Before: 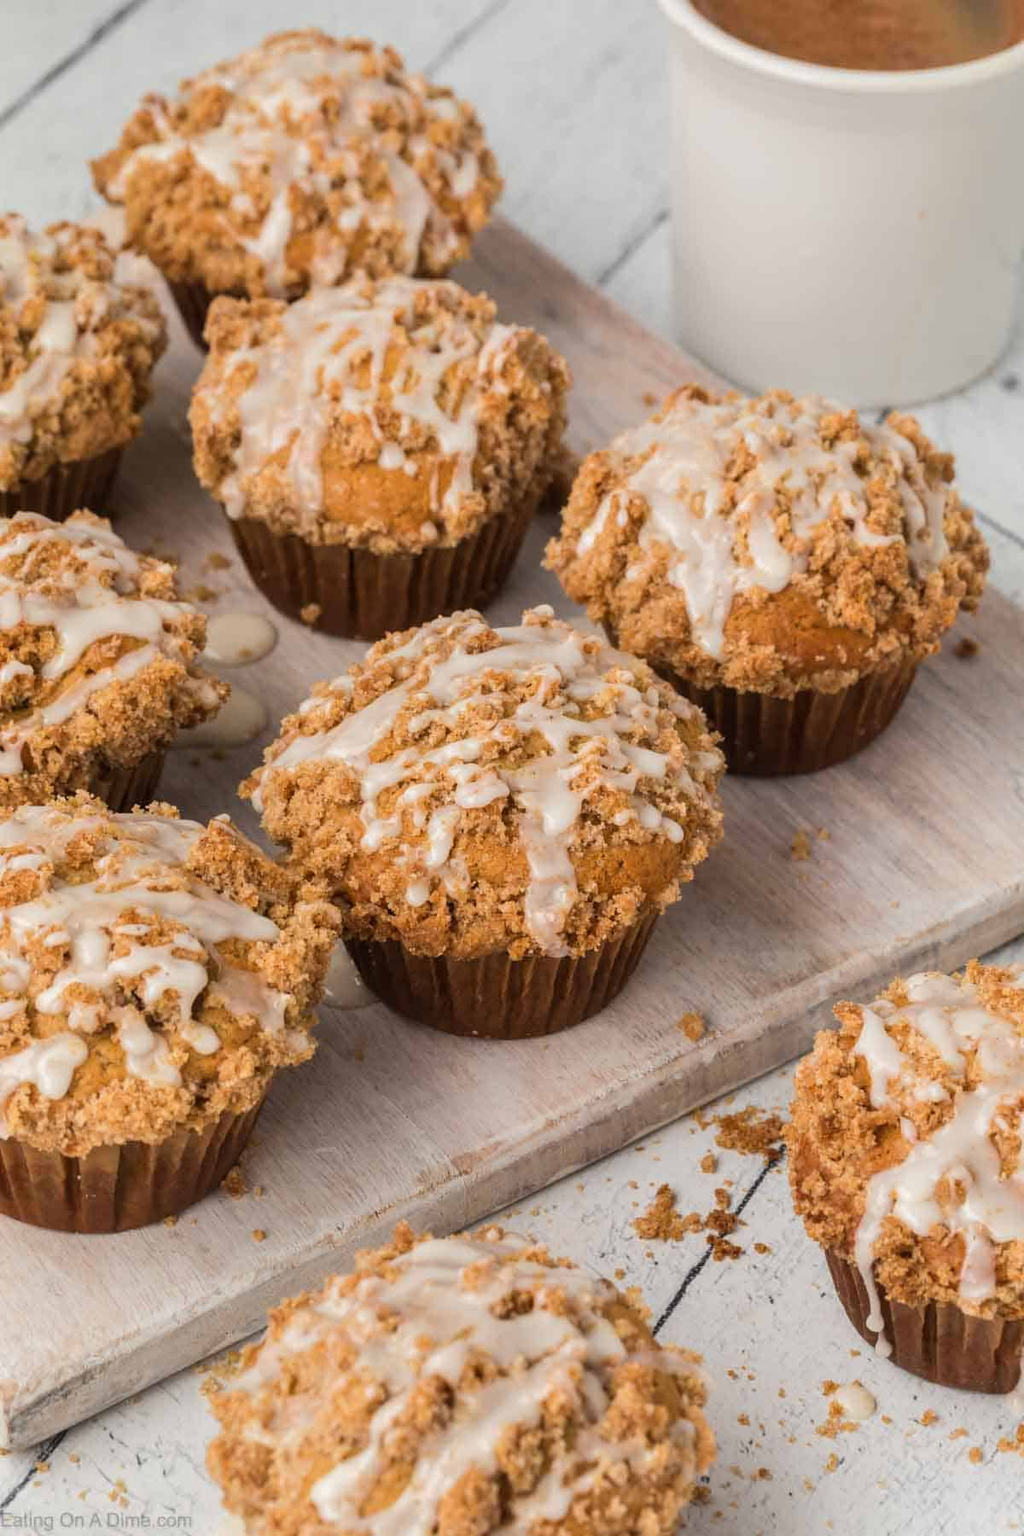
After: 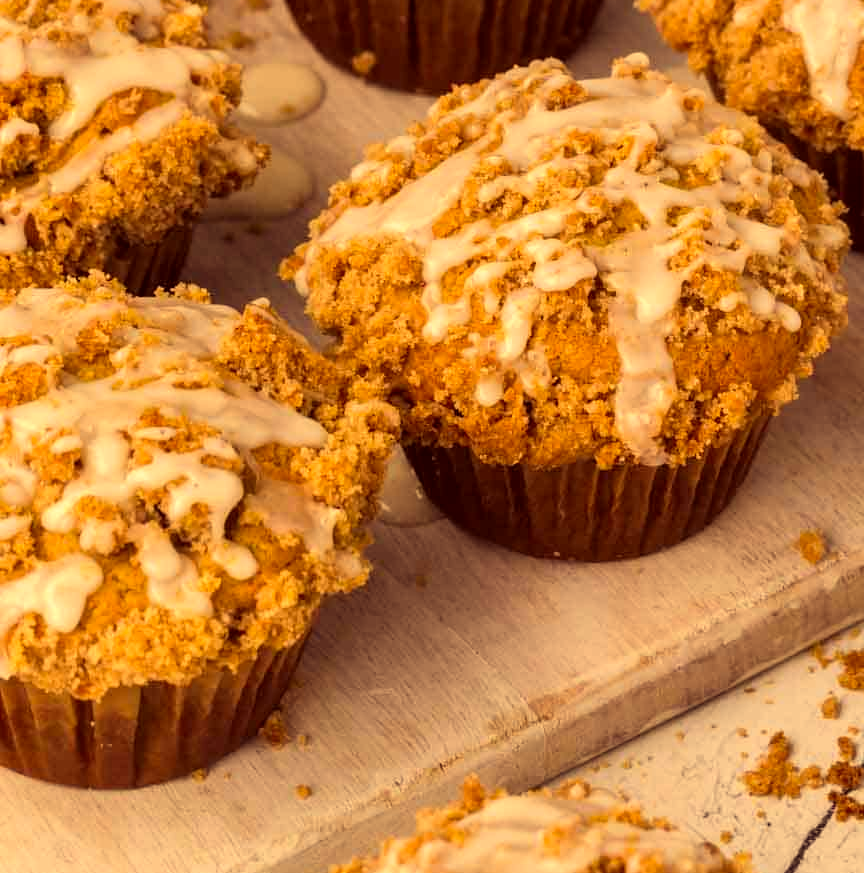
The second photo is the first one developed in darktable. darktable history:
color correction: highlights a* 10.12, highlights b* 39.04, shadows a* 14.62, shadows b* 3.37
crop: top 36.498%, right 27.964%, bottom 14.995%
levels: mode automatic, black 0.023%, white 99.97%, levels [0.062, 0.494, 0.925]
